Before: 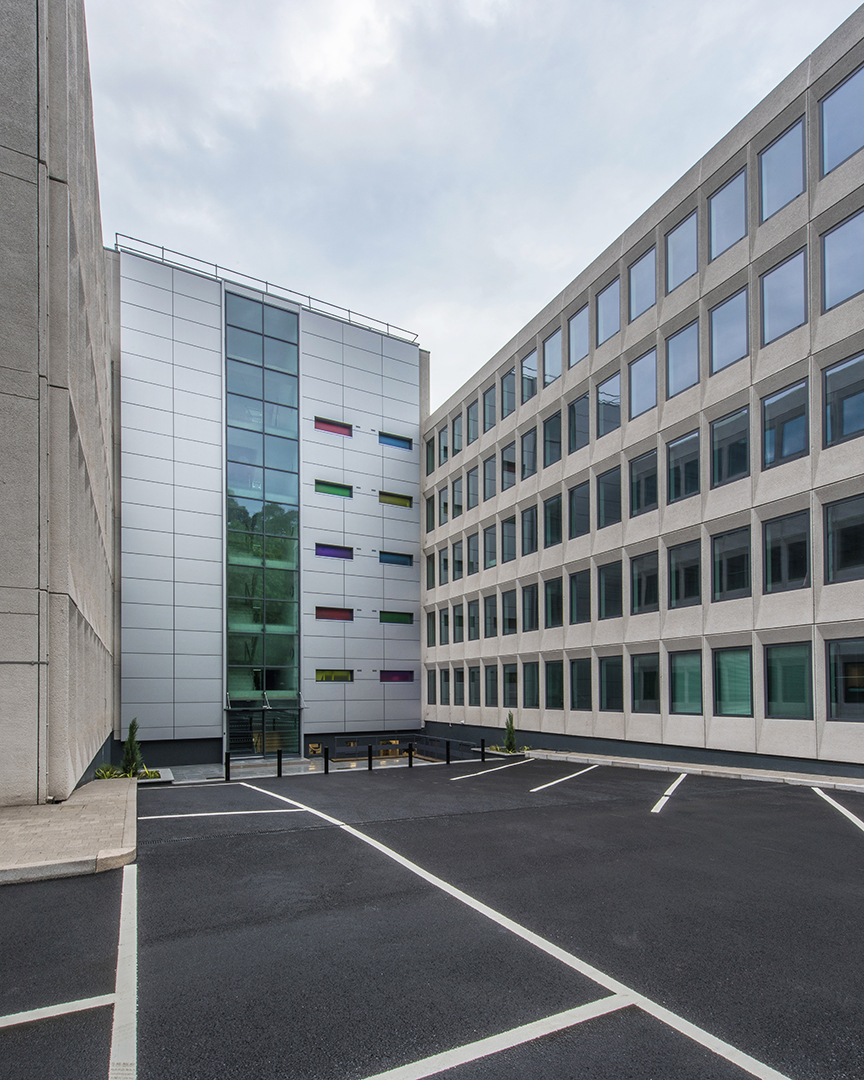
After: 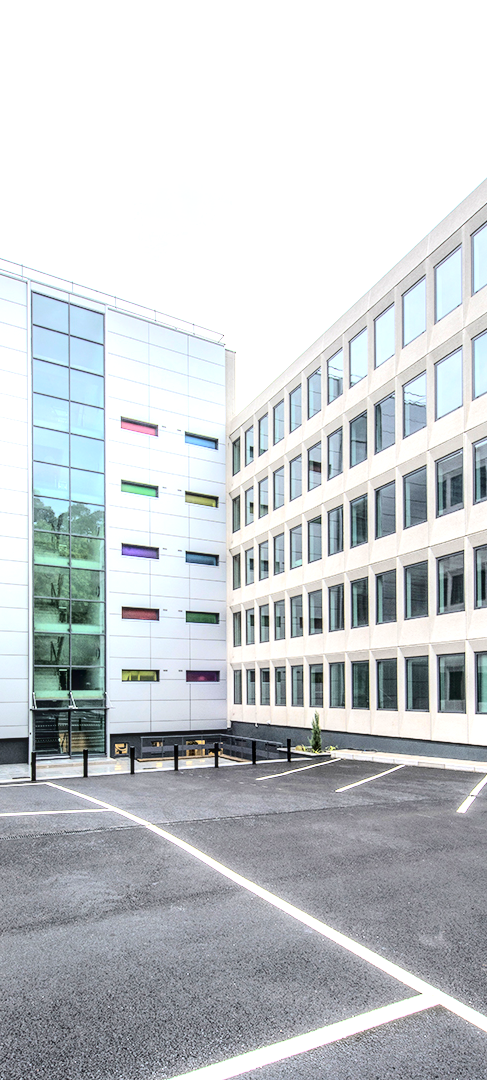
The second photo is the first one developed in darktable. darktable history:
exposure: black level correction 0, exposure 1.199 EV, compensate highlight preservation false
crop and rotate: left 22.458%, right 21.11%
local contrast: on, module defaults
tone curve: curves: ch0 [(0, 0) (0.003, 0.001) (0.011, 0.004) (0.025, 0.008) (0.044, 0.015) (0.069, 0.022) (0.1, 0.031) (0.136, 0.052) (0.177, 0.101) (0.224, 0.181) (0.277, 0.289) (0.335, 0.418) (0.399, 0.541) (0.468, 0.65) (0.543, 0.739) (0.623, 0.817) (0.709, 0.882) (0.801, 0.919) (0.898, 0.958) (1, 1)], color space Lab, independent channels, preserve colors none
